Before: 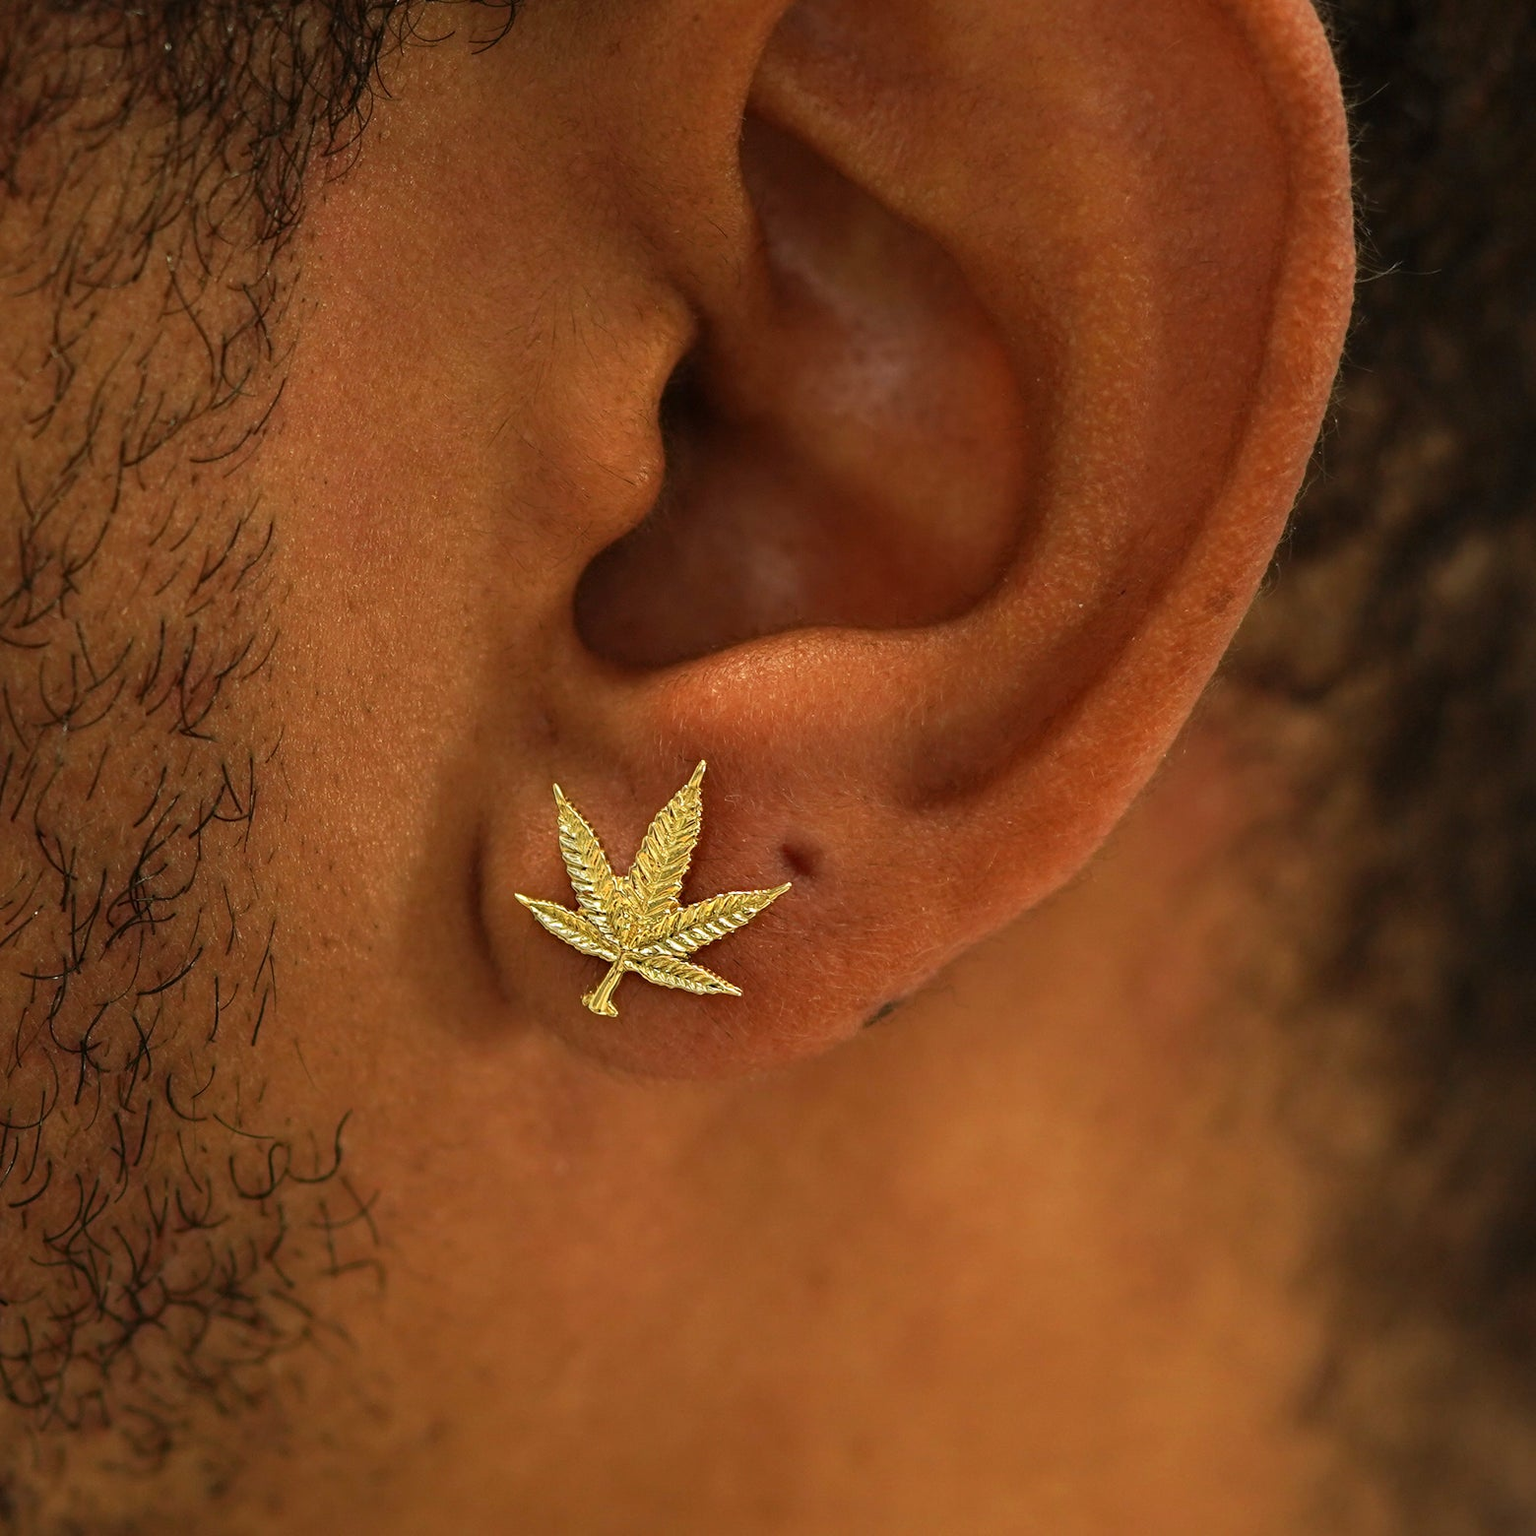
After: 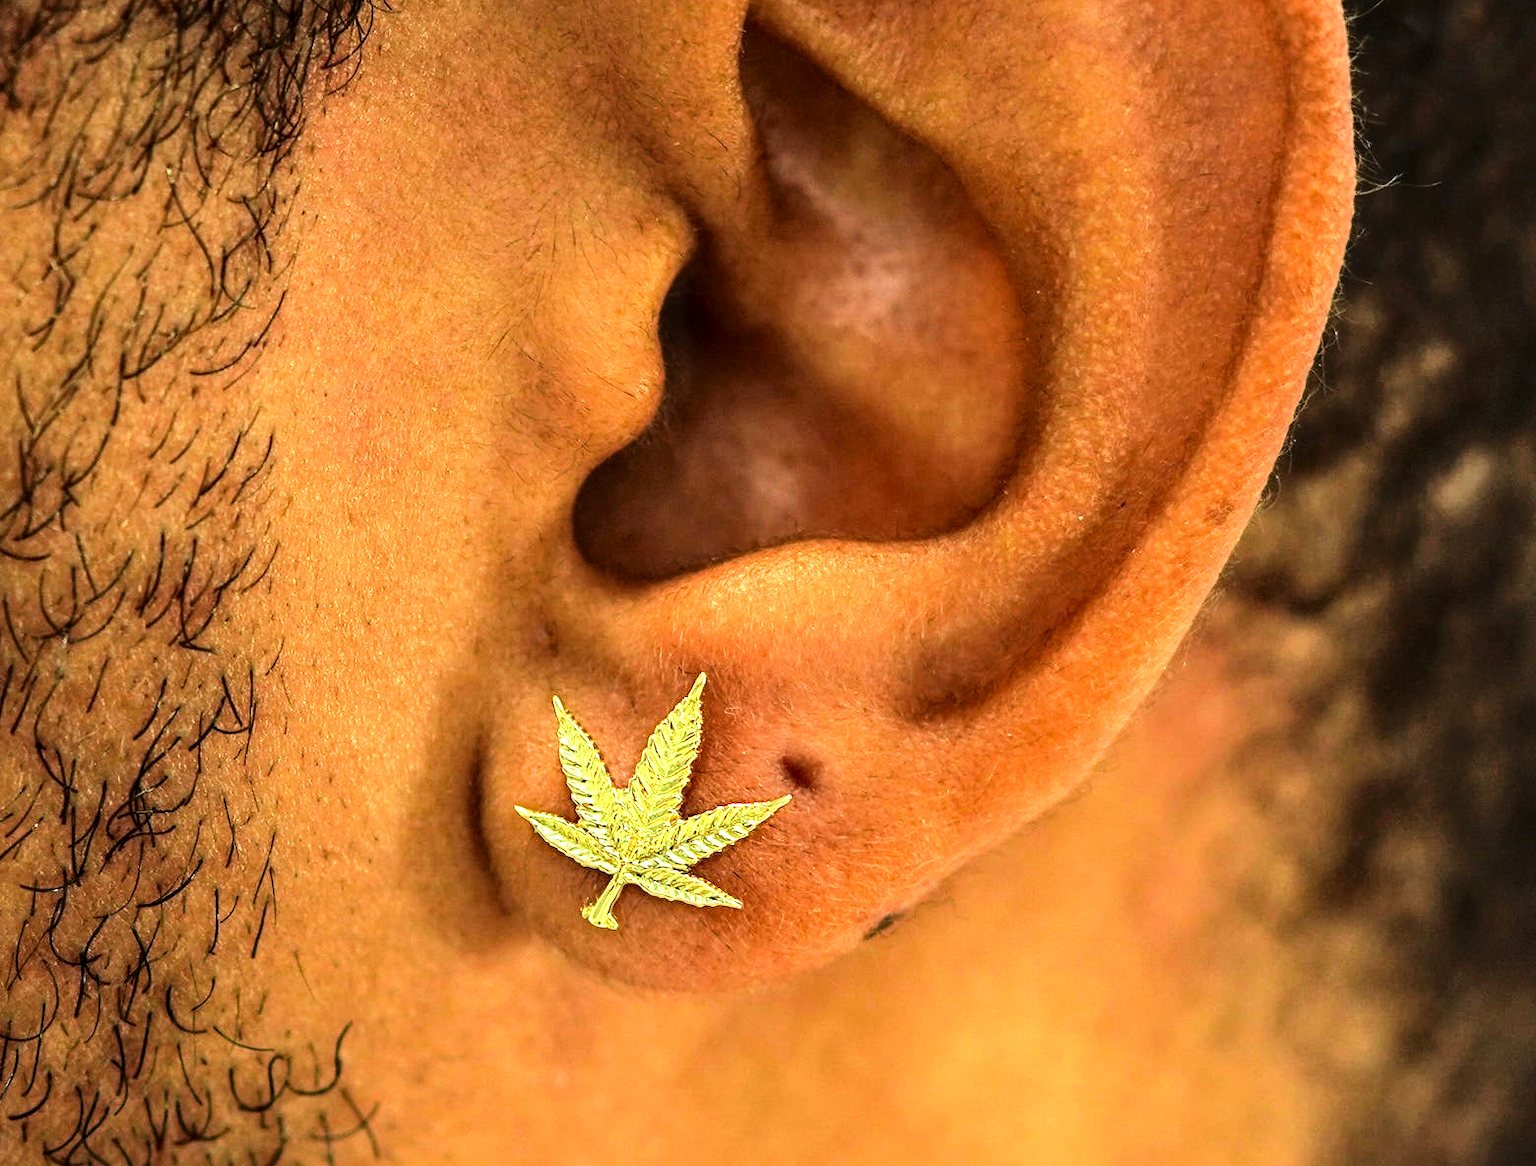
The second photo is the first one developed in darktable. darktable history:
crop: top 5.71%, bottom 18.185%
contrast brightness saturation: contrast 0.099, brightness 0.019, saturation 0.019
base curve: curves: ch0 [(0, 0) (0.036, 0.025) (0.121, 0.166) (0.206, 0.329) (0.605, 0.79) (1, 1)]
local contrast: on, module defaults
color zones: curves: ch2 [(0, 0.5) (0.143, 0.517) (0.286, 0.571) (0.429, 0.522) (0.571, 0.5) (0.714, 0.5) (0.857, 0.5) (1, 0.5)]
shadows and highlights: shadows 37.14, highlights -27.02, soften with gaussian
exposure: black level correction 0.001, exposure 0.966 EV, compensate exposure bias true, compensate highlight preservation false
